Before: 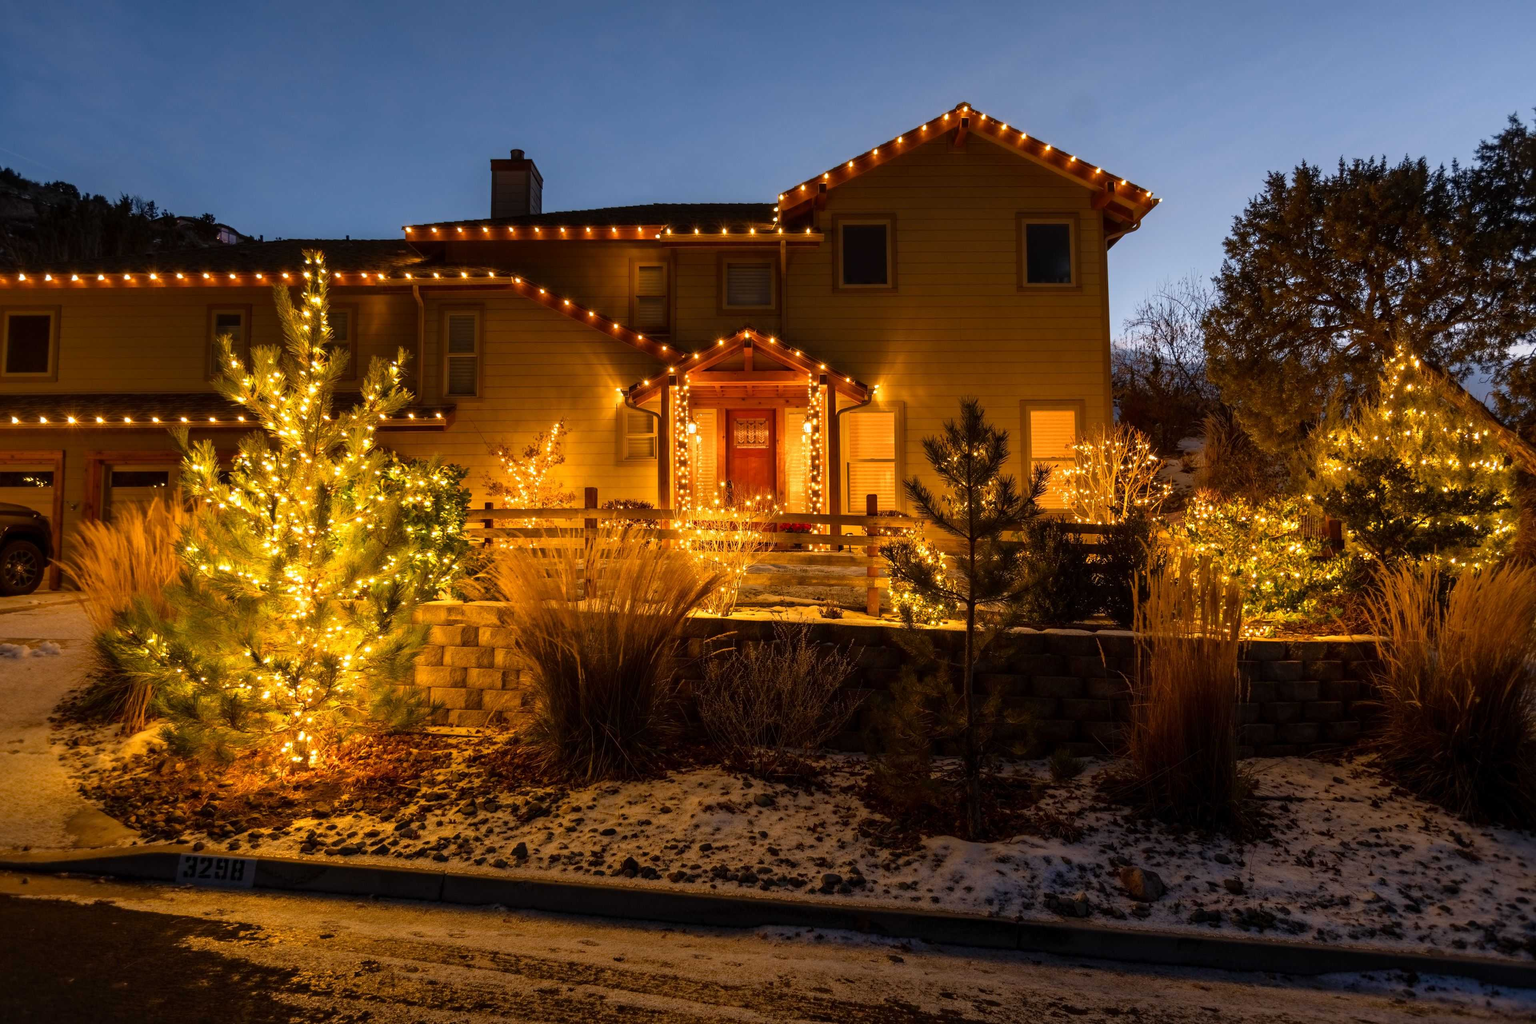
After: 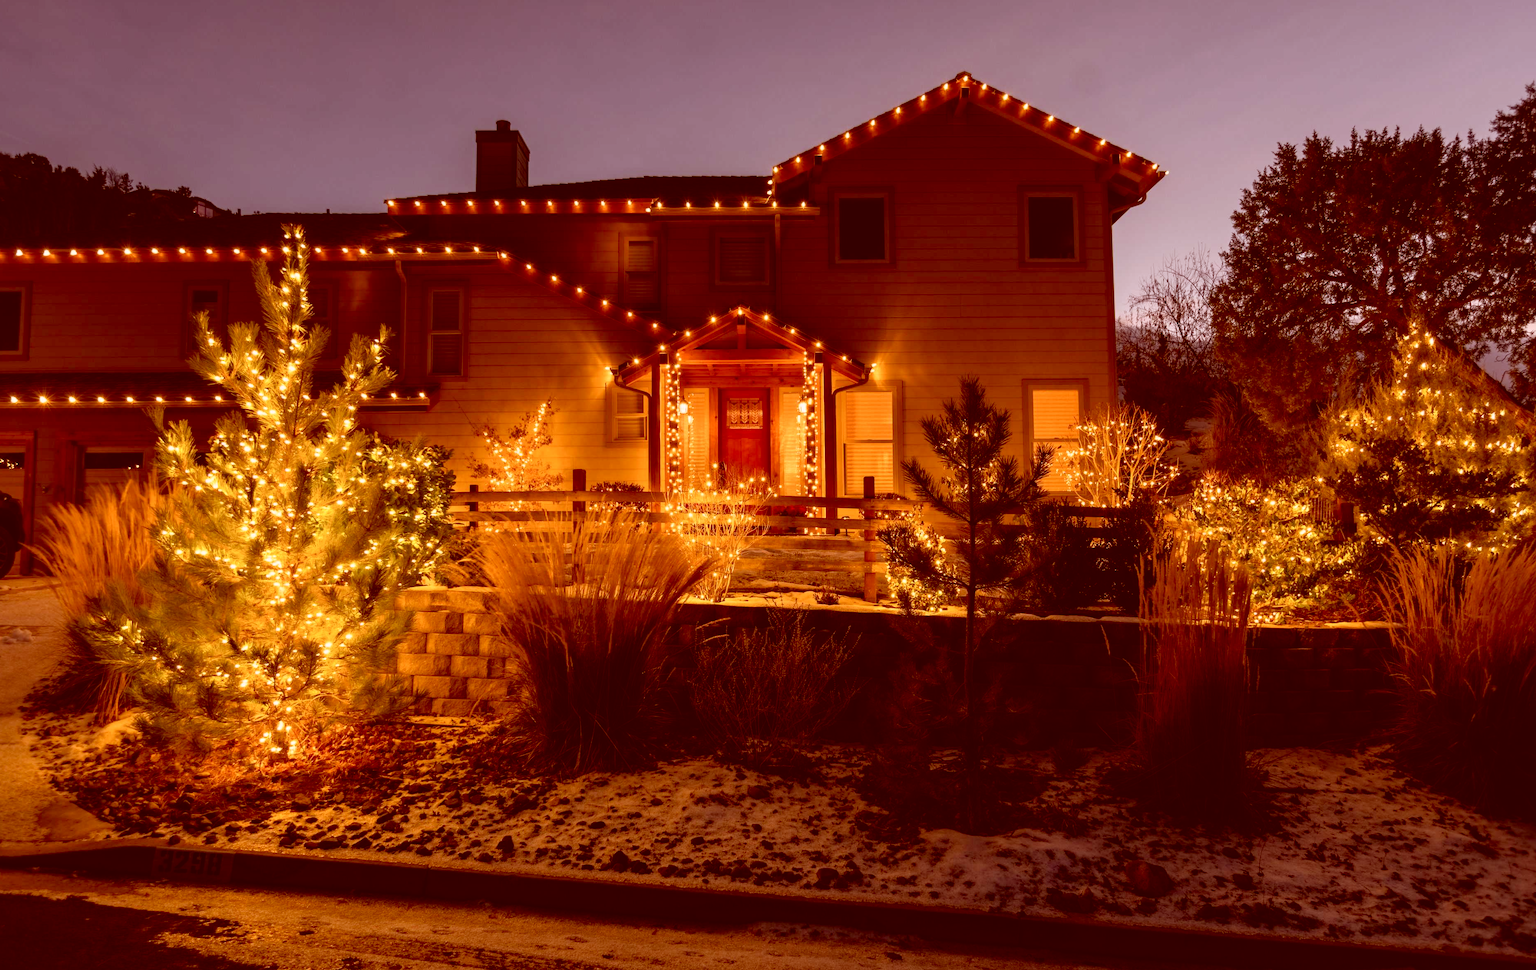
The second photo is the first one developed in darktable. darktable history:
color correction: highlights a* 9.03, highlights b* 8.71, shadows a* 40, shadows b* 40, saturation 0.8
crop: left 1.964%, top 3.251%, right 1.122%, bottom 4.933%
